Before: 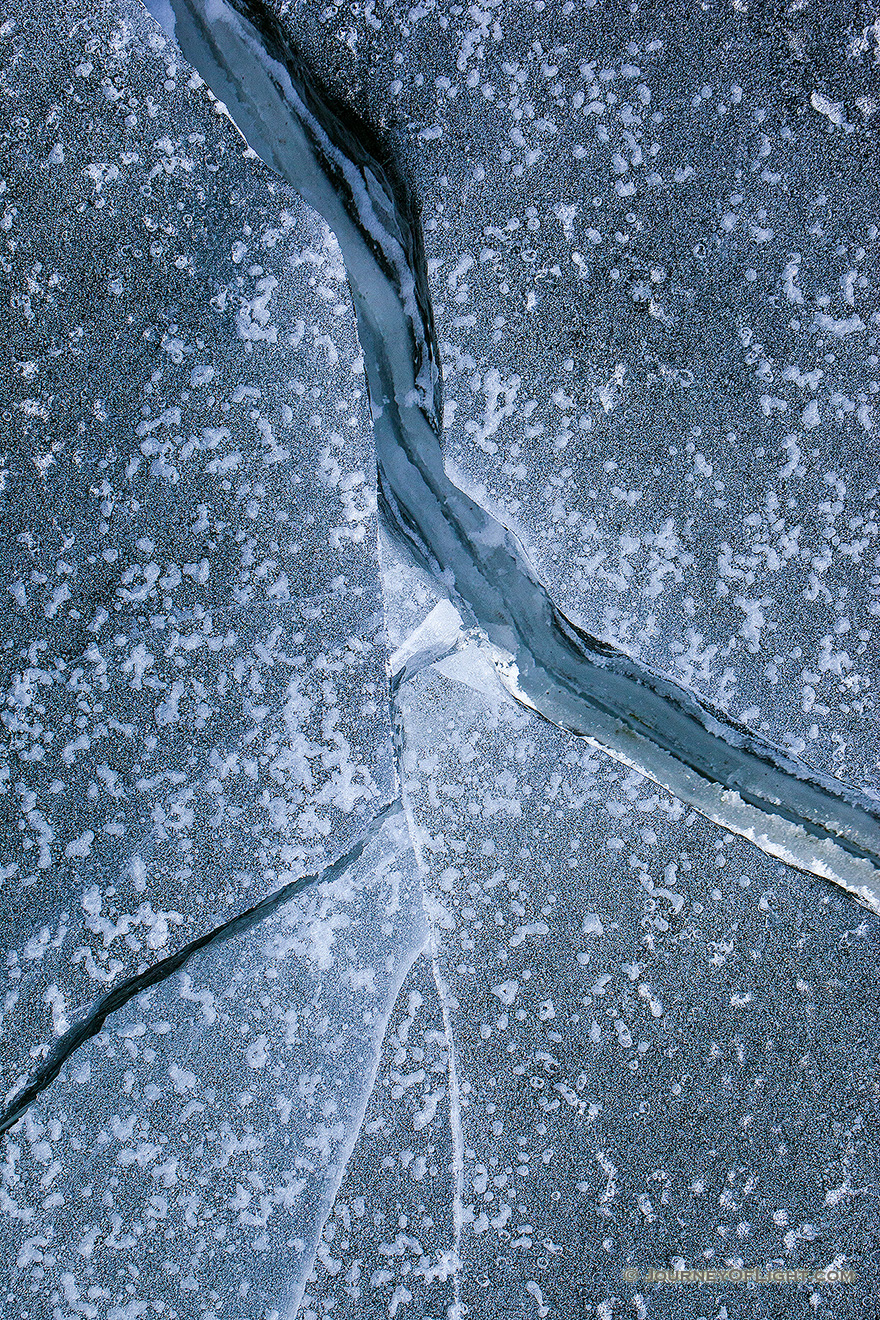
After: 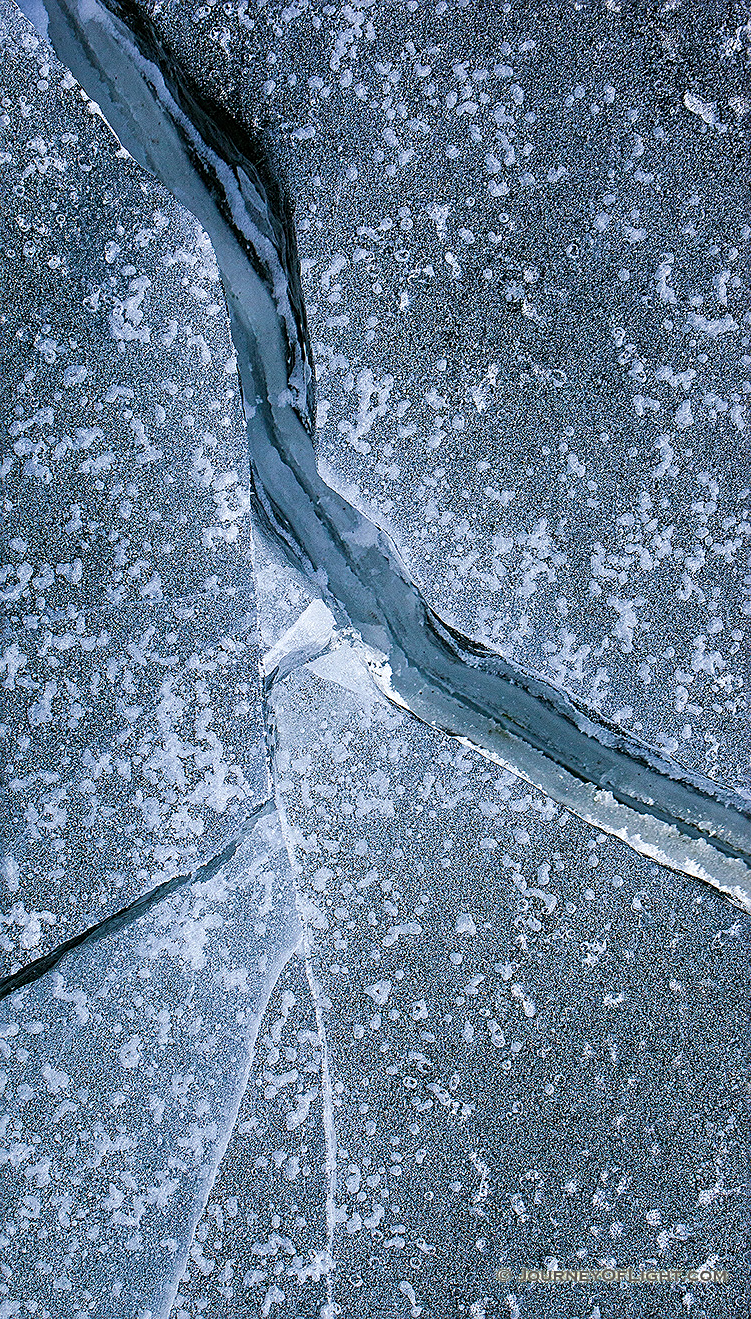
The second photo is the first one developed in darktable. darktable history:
sharpen: on, module defaults
crop and rotate: left 14.584%
color balance rgb: global vibrance 0.5%
